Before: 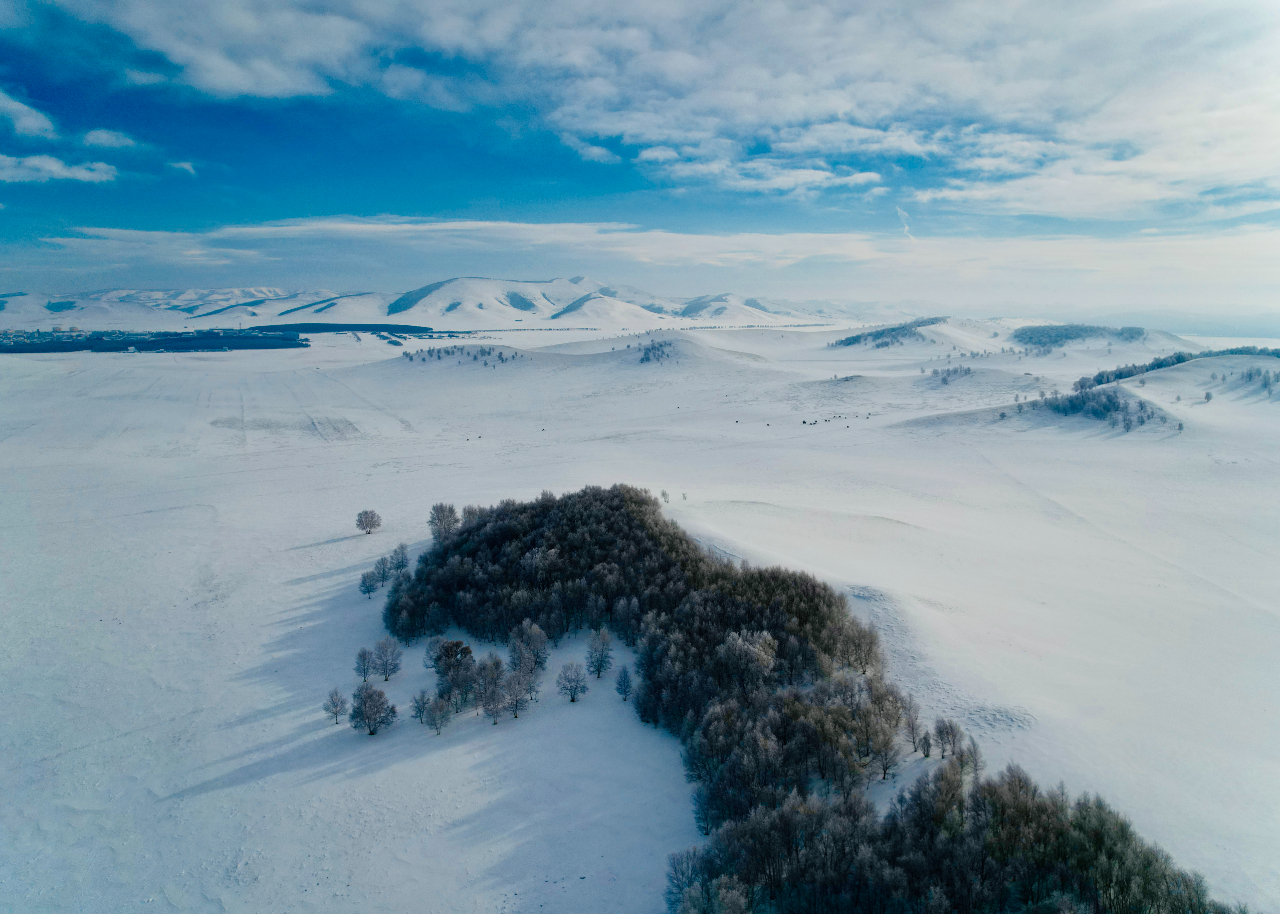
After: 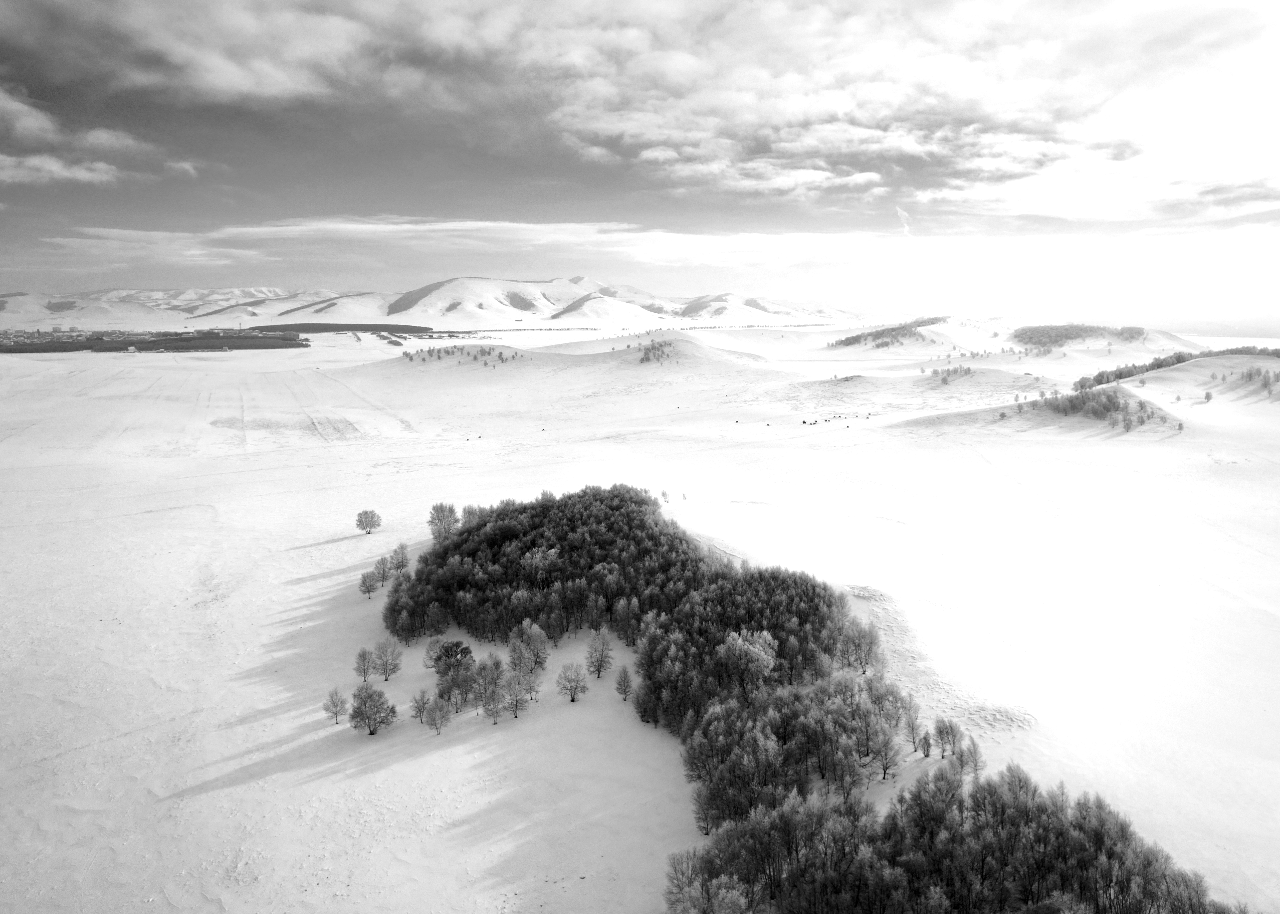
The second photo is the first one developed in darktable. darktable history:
monochrome: a 73.58, b 64.21
color balance rgb: perceptual saturation grading › global saturation 25%, perceptual brilliance grading › mid-tones 10%, perceptual brilliance grading › shadows 15%, global vibrance 20%
vignetting: fall-off radius 60.92%
exposure: black level correction 0.001, exposure 1.3 EV, compensate highlight preservation false
